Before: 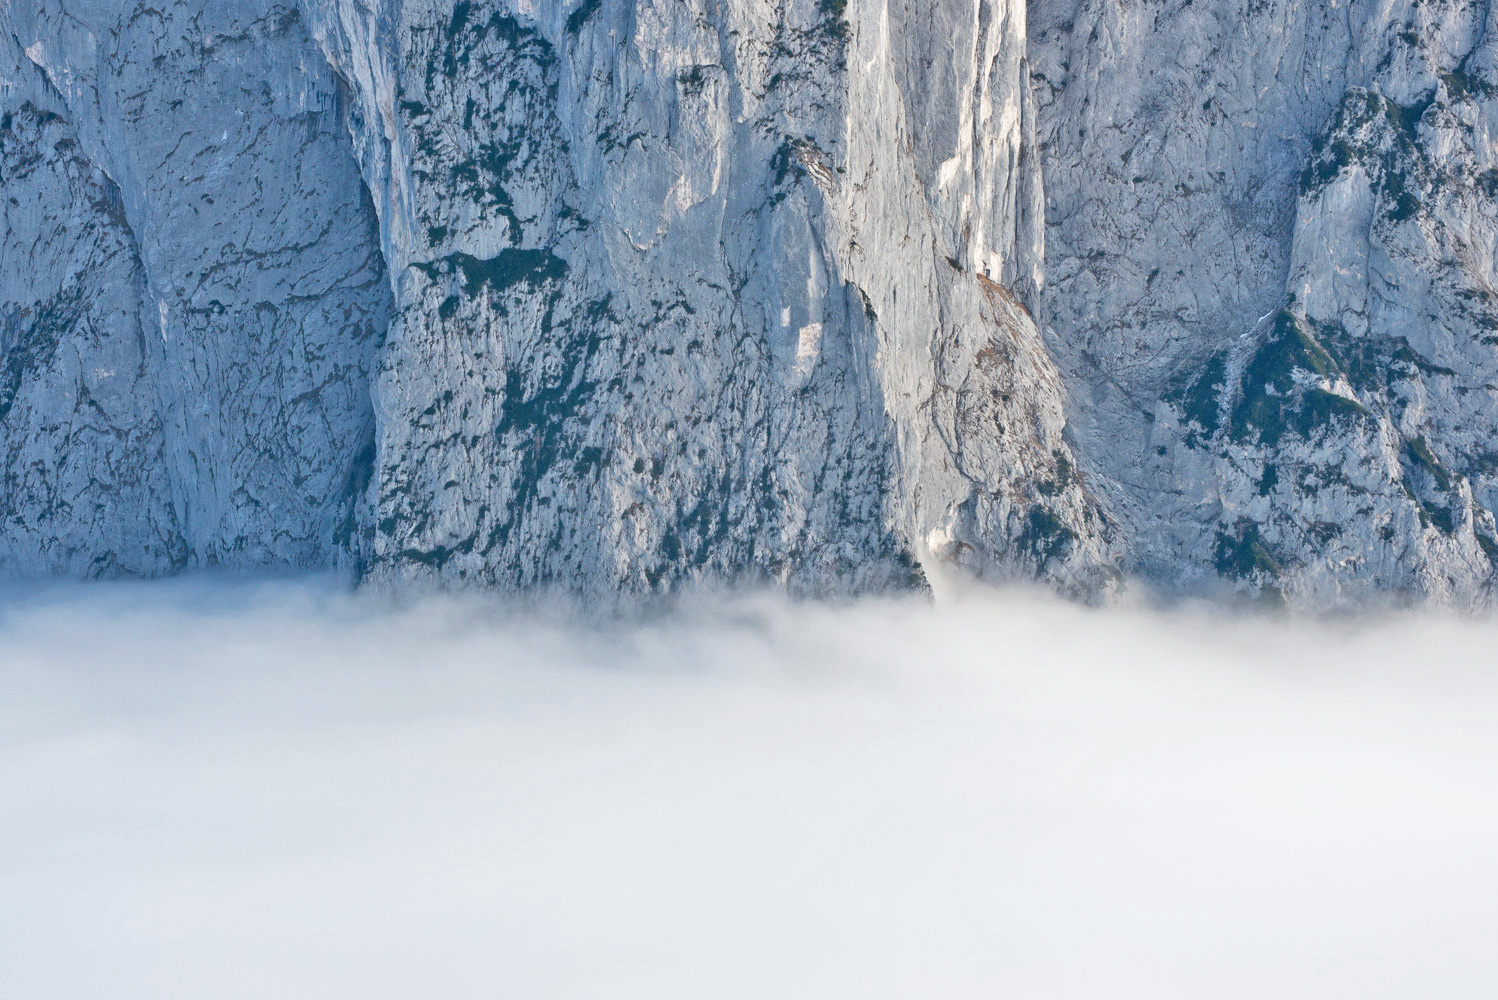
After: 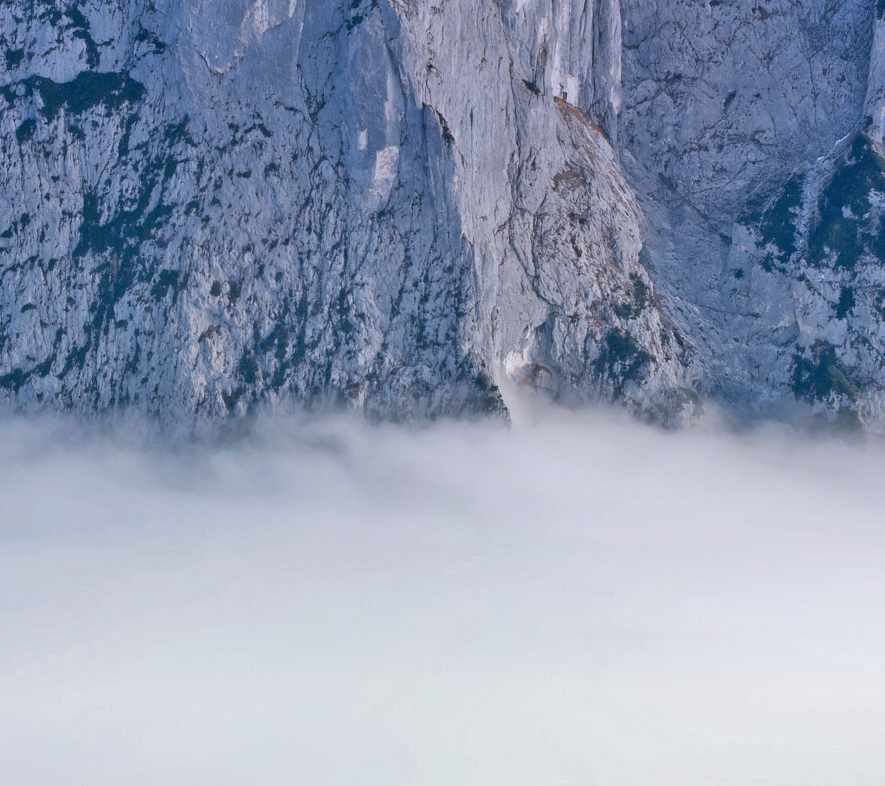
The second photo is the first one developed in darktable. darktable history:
graduated density: hue 238.83°, saturation 50%
shadows and highlights: shadows 60, soften with gaussian
crop and rotate: left 28.256%, top 17.734%, right 12.656%, bottom 3.573%
